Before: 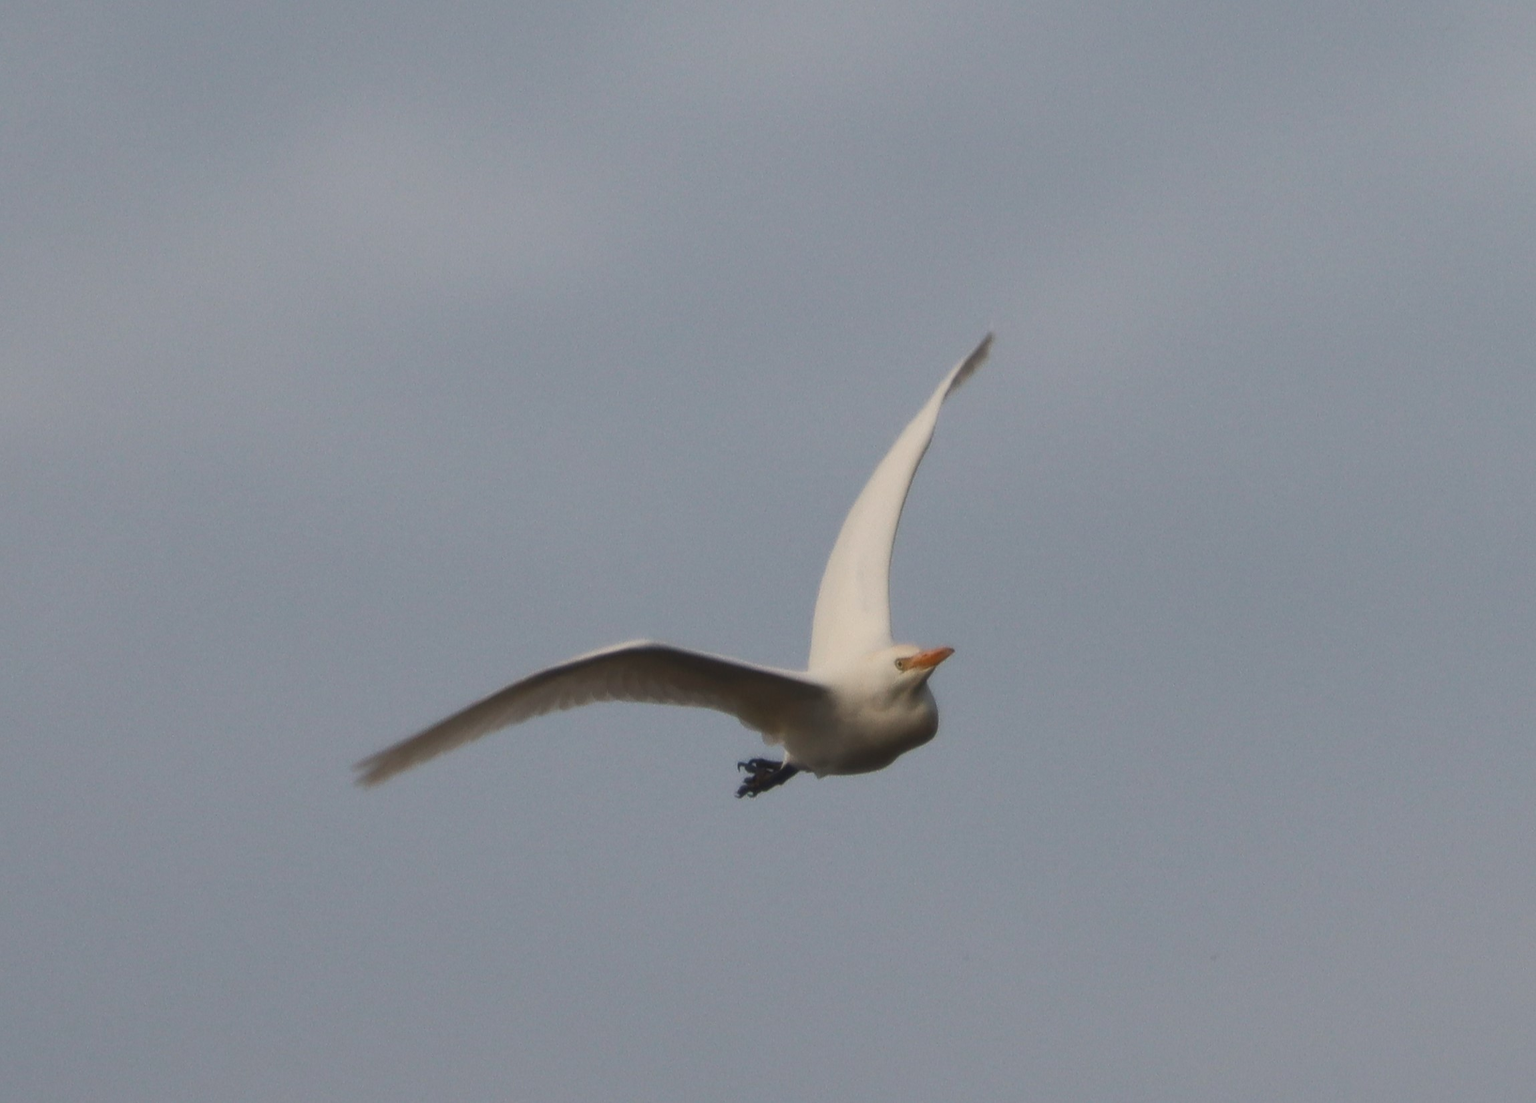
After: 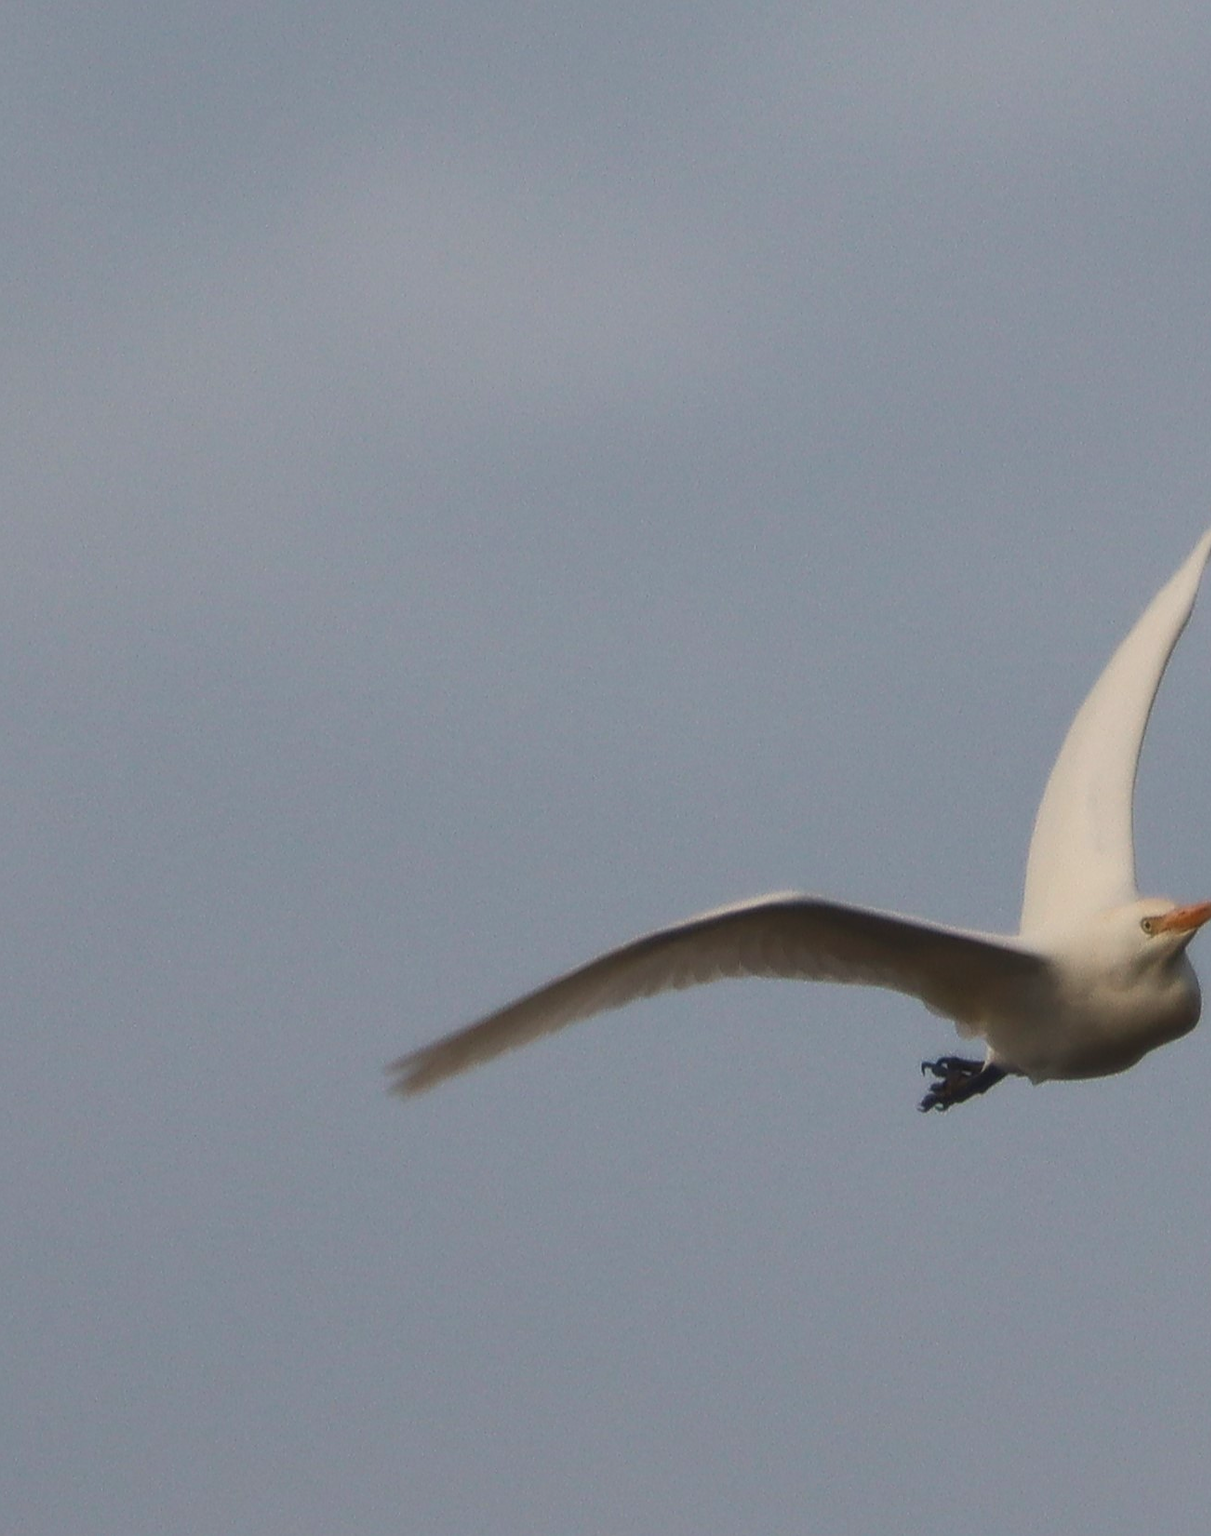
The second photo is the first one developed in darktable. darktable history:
sharpen: on, module defaults
velvia: strength 14.6%
crop: left 4.994%, right 38.357%
